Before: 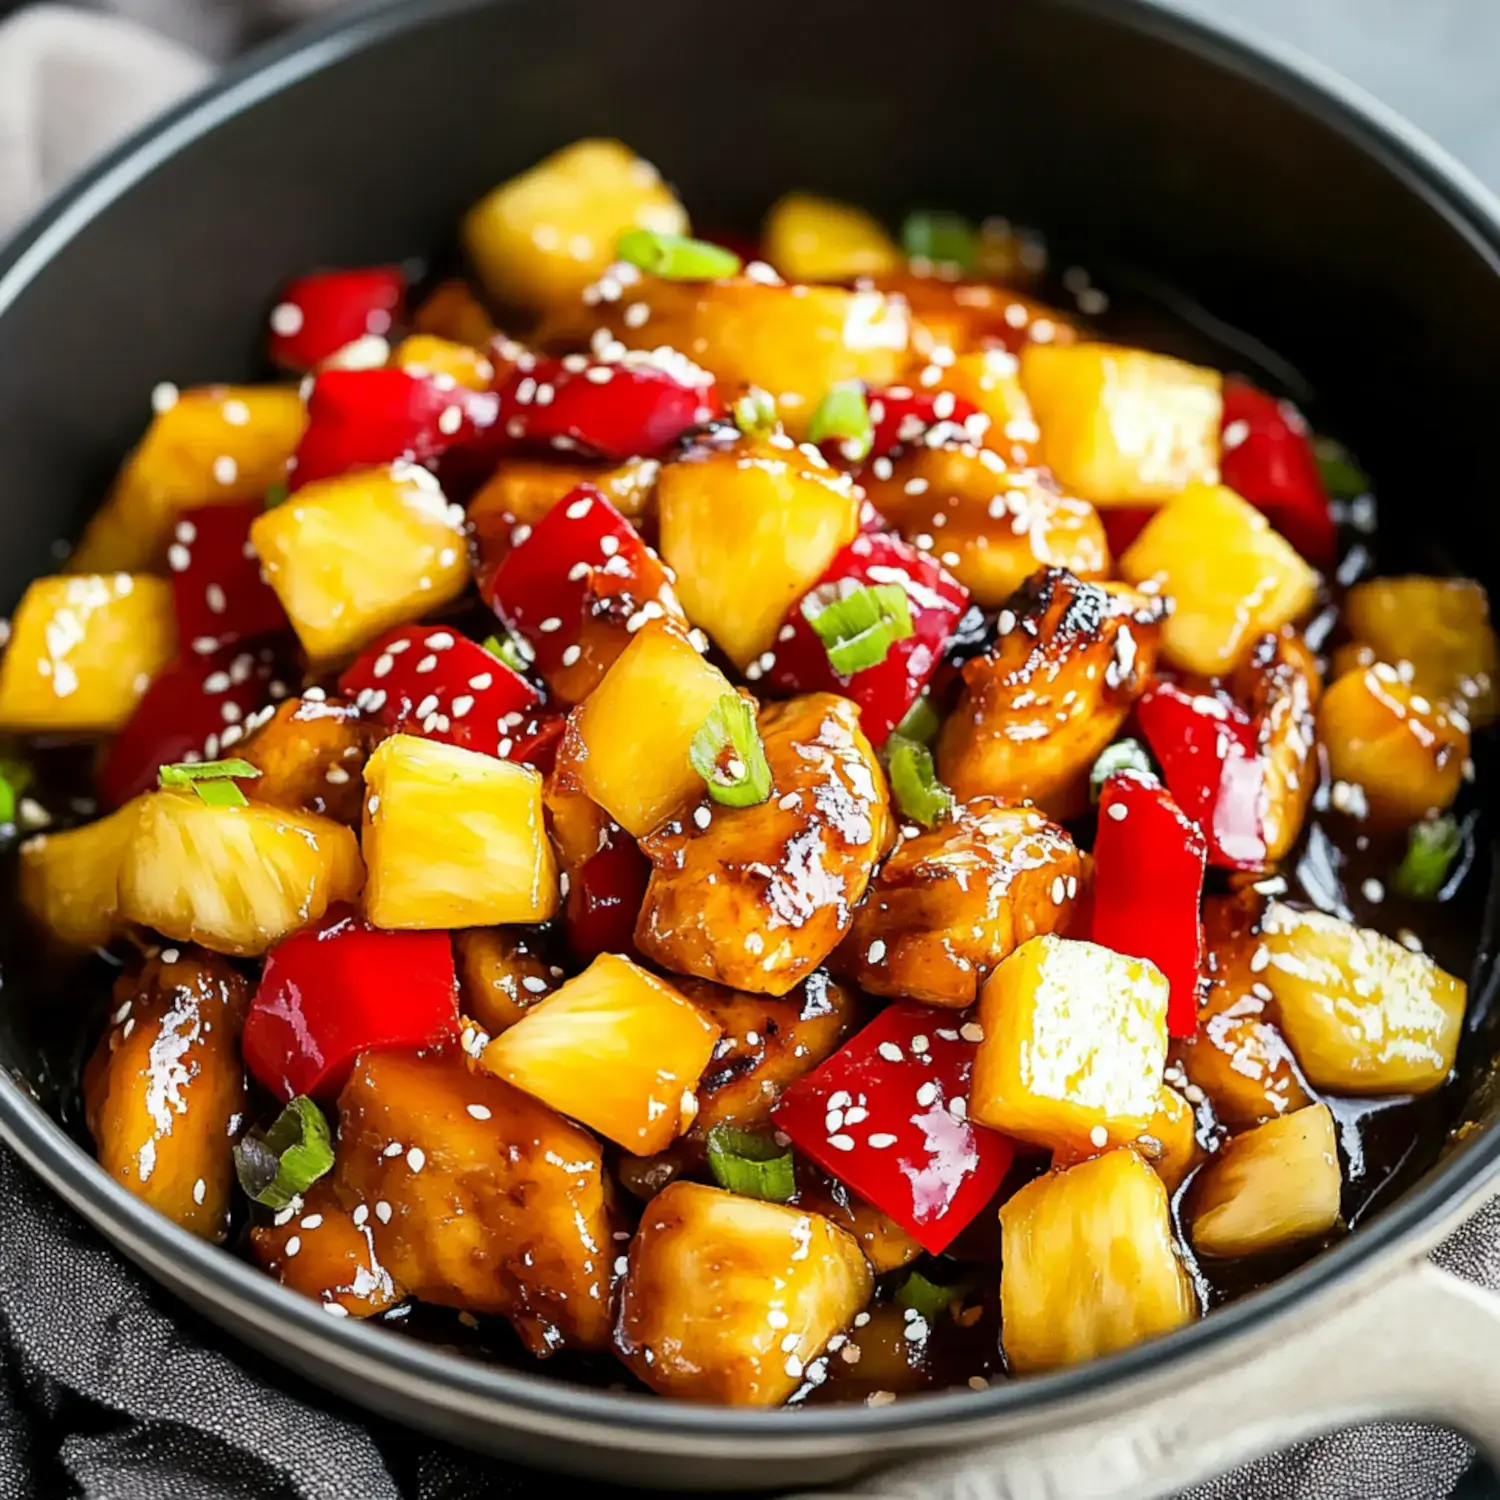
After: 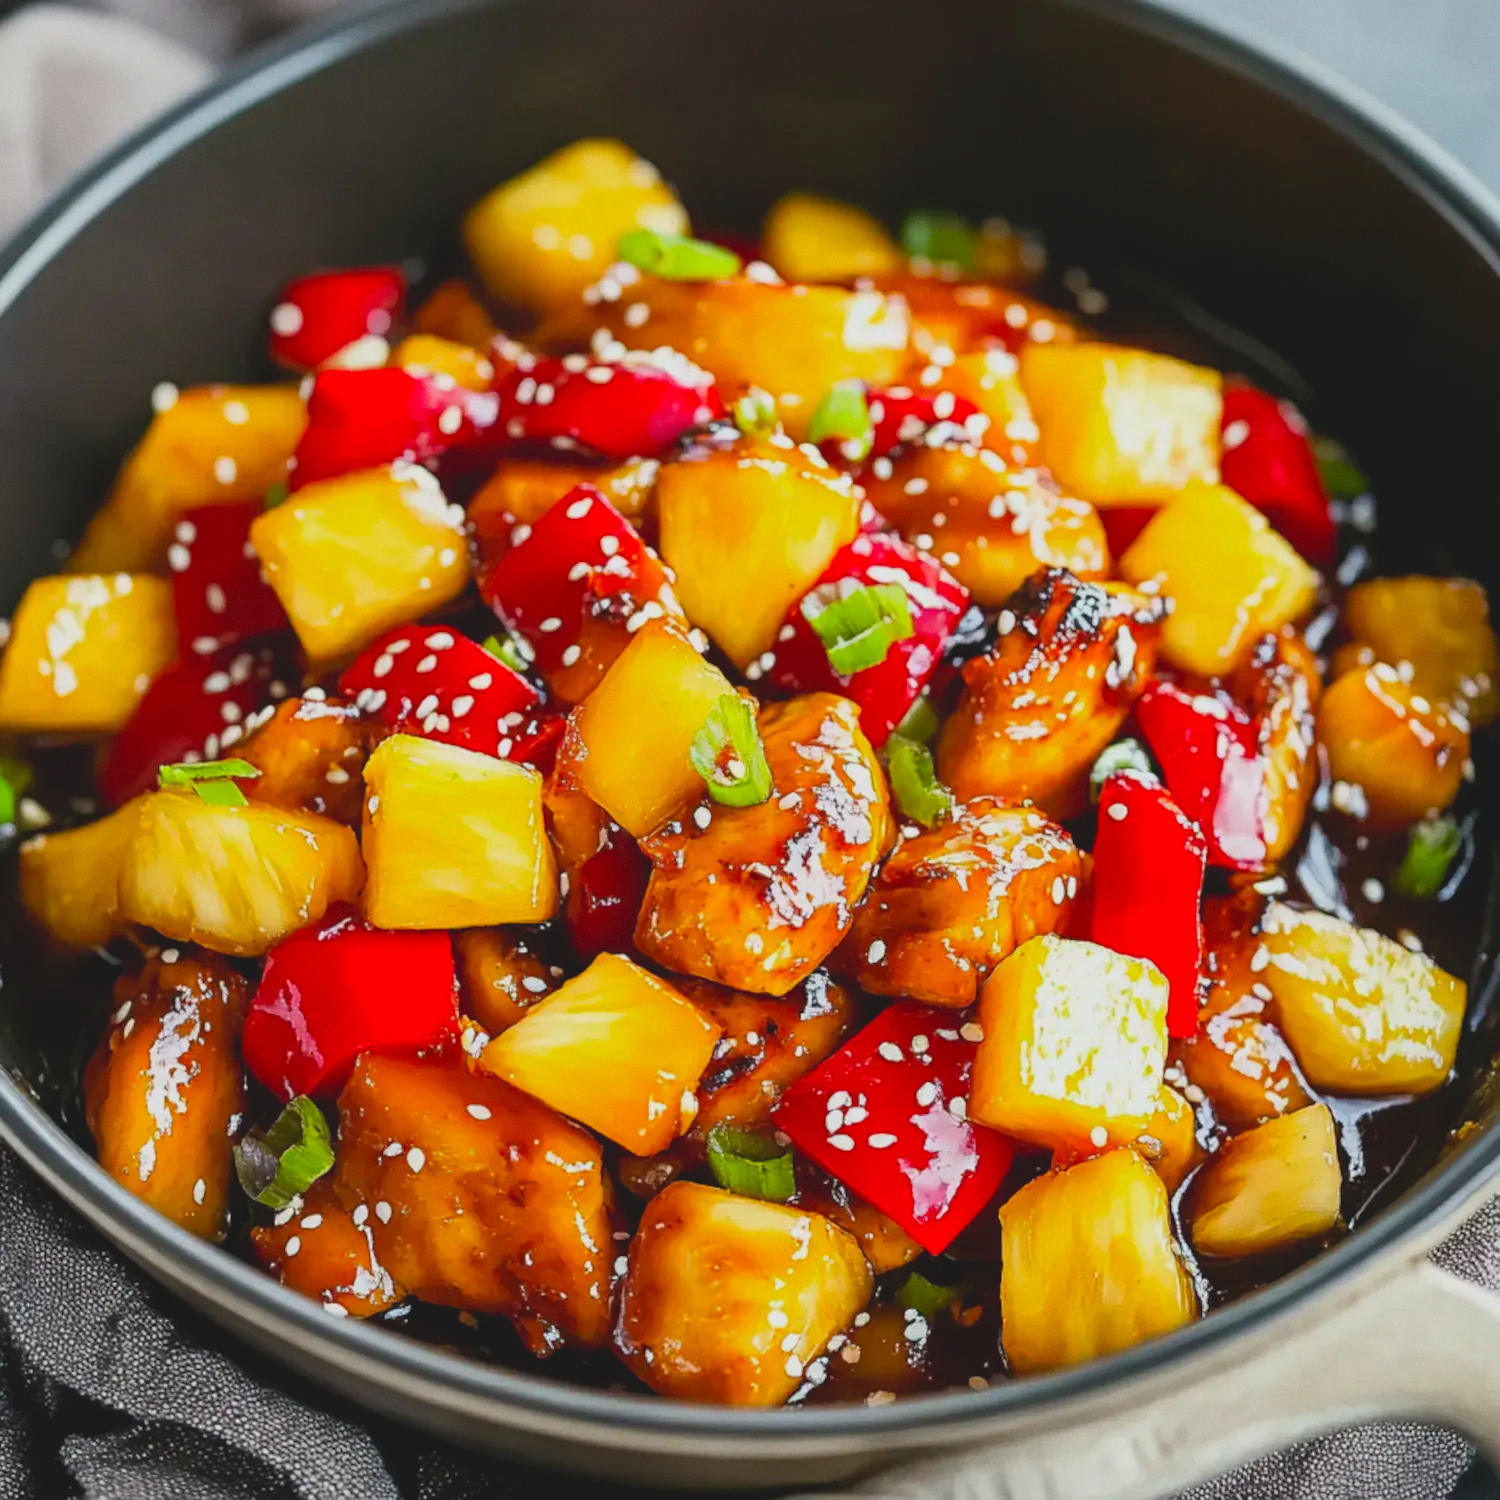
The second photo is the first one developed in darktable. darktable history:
grain: coarseness 0.09 ISO, strength 10%
contrast brightness saturation: contrast -0.19, saturation 0.19
